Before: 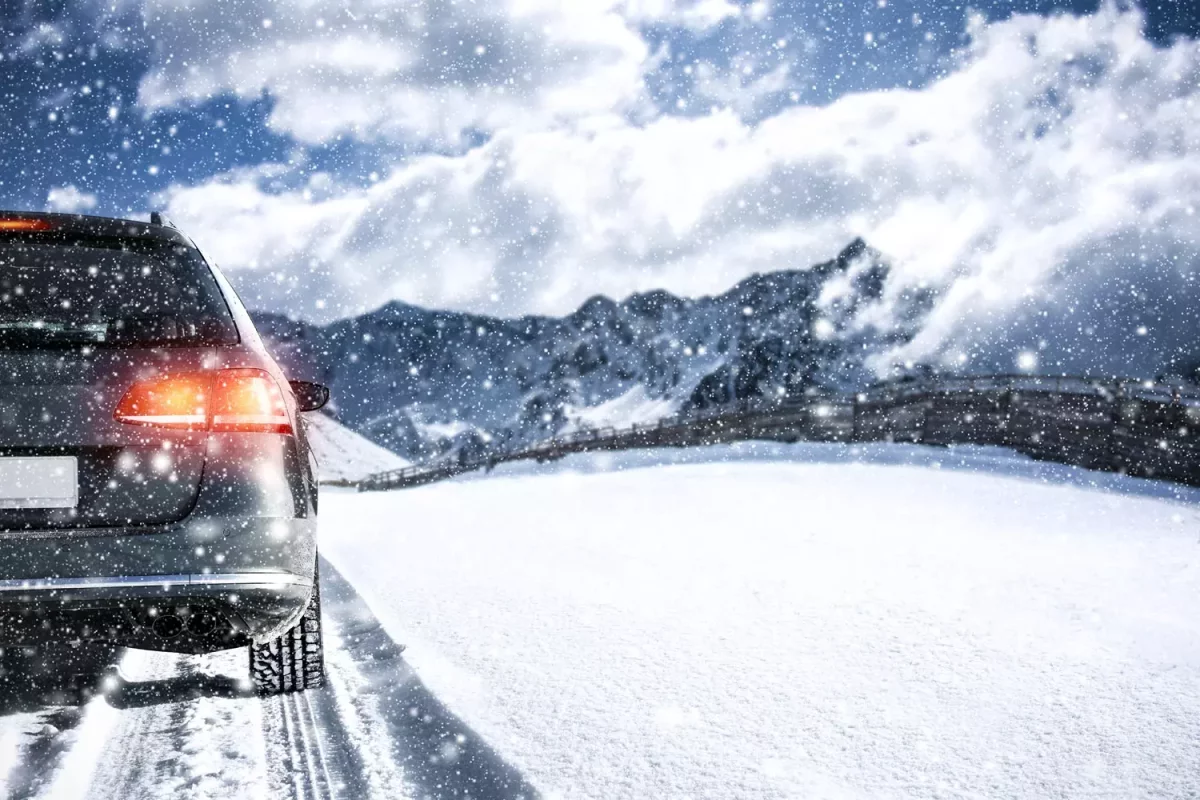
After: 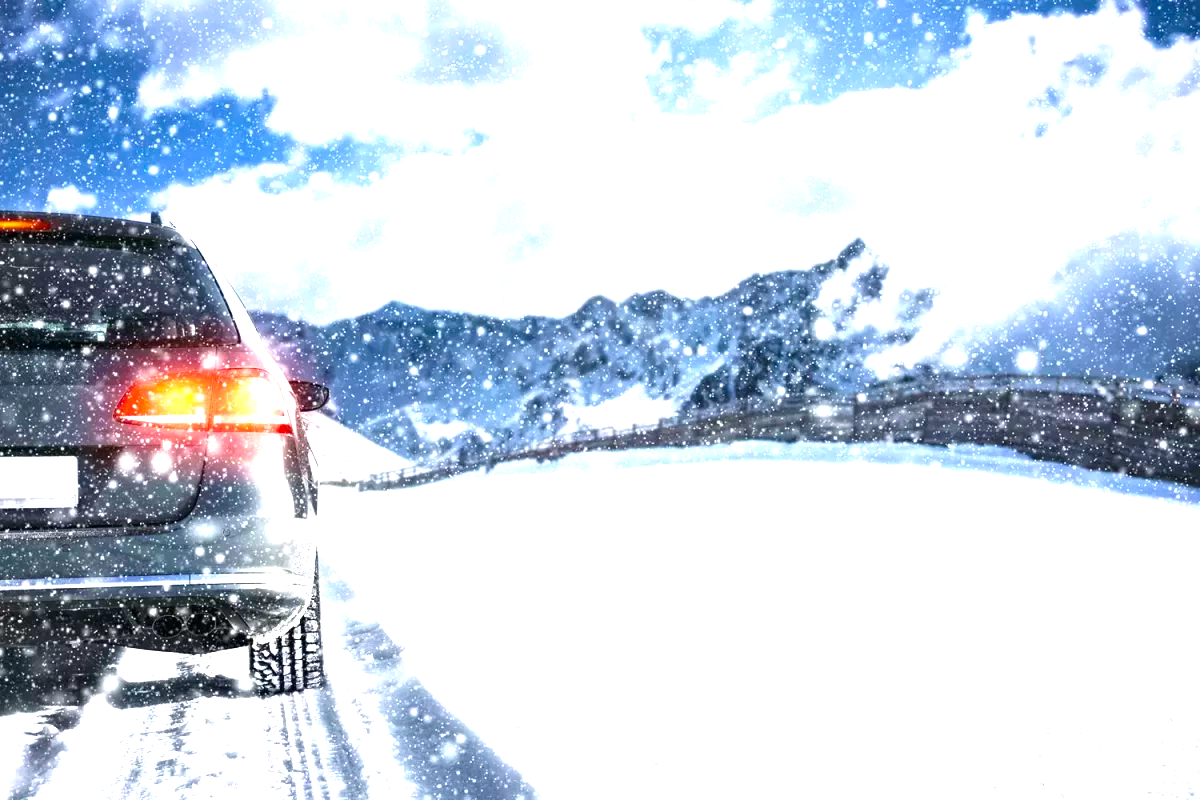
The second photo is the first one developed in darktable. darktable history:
exposure: black level correction 0, exposure 1.096 EV, compensate exposure bias true, compensate highlight preservation false
color balance rgb: perceptual saturation grading › global saturation 29.706%, global vibrance 19.397%
